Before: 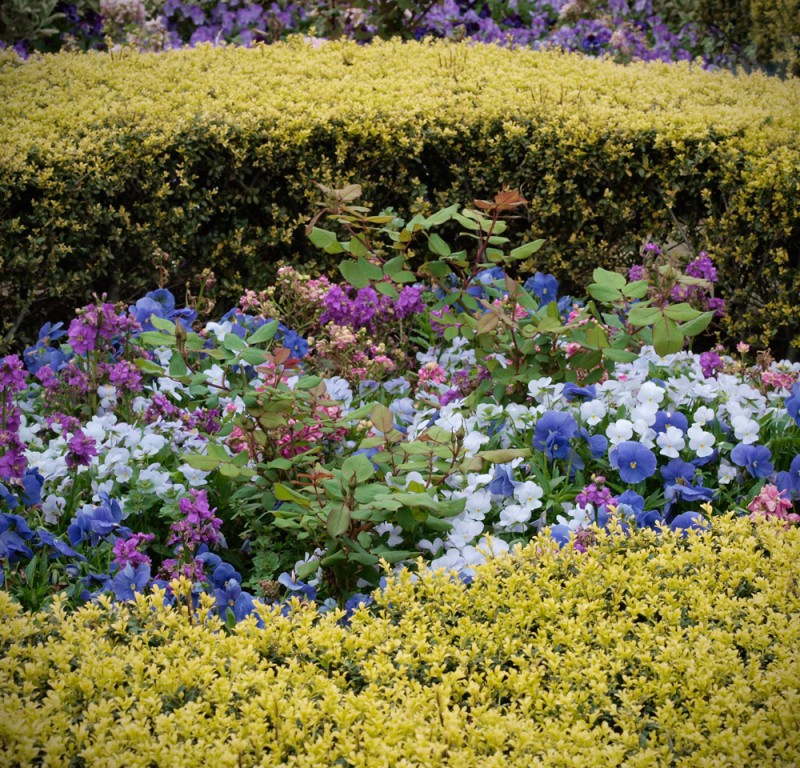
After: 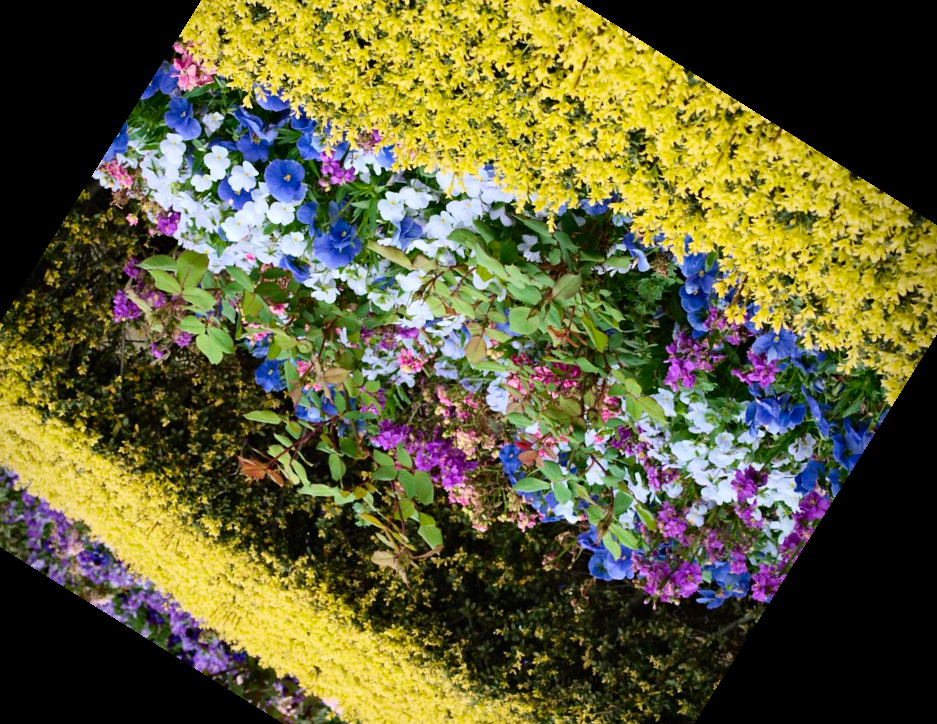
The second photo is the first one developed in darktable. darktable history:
crop and rotate: angle 148.06°, left 9.206%, top 15.615%, right 4.4%, bottom 16.946%
contrast brightness saturation: contrast 0.231, brightness 0.102, saturation 0.287
haze removal: compatibility mode true, adaptive false
